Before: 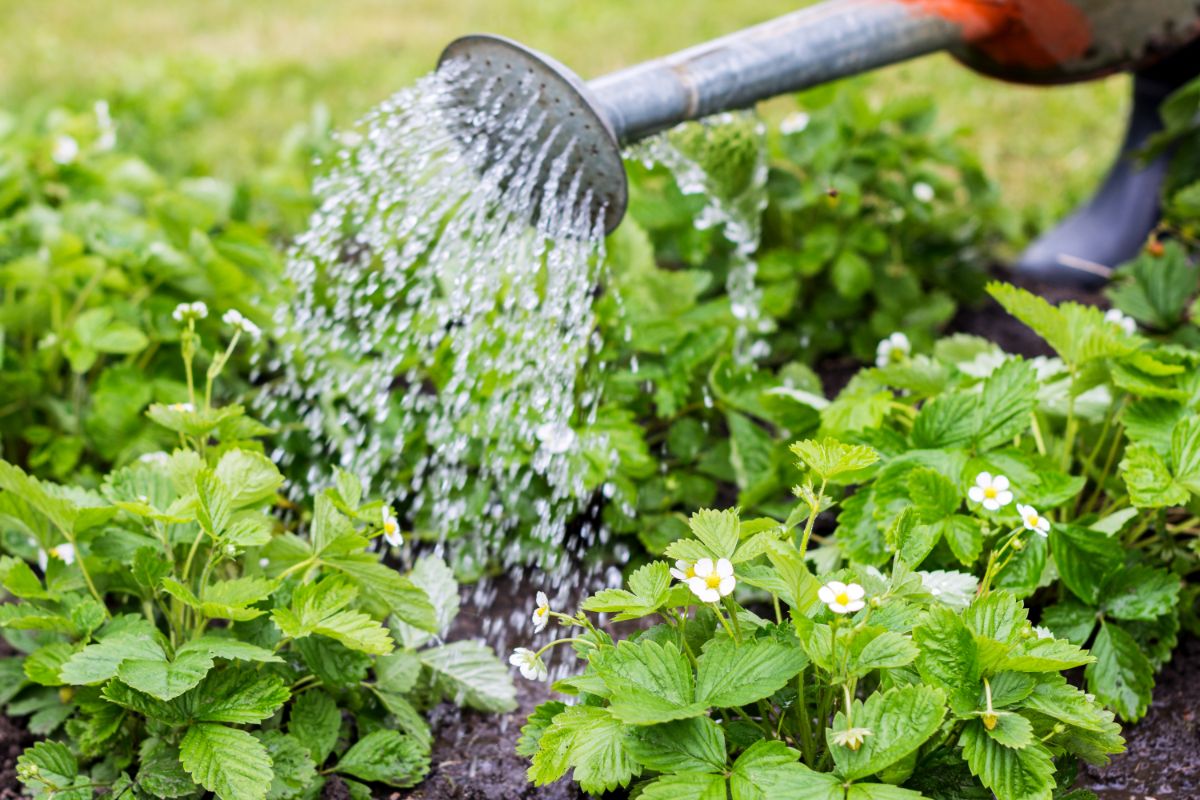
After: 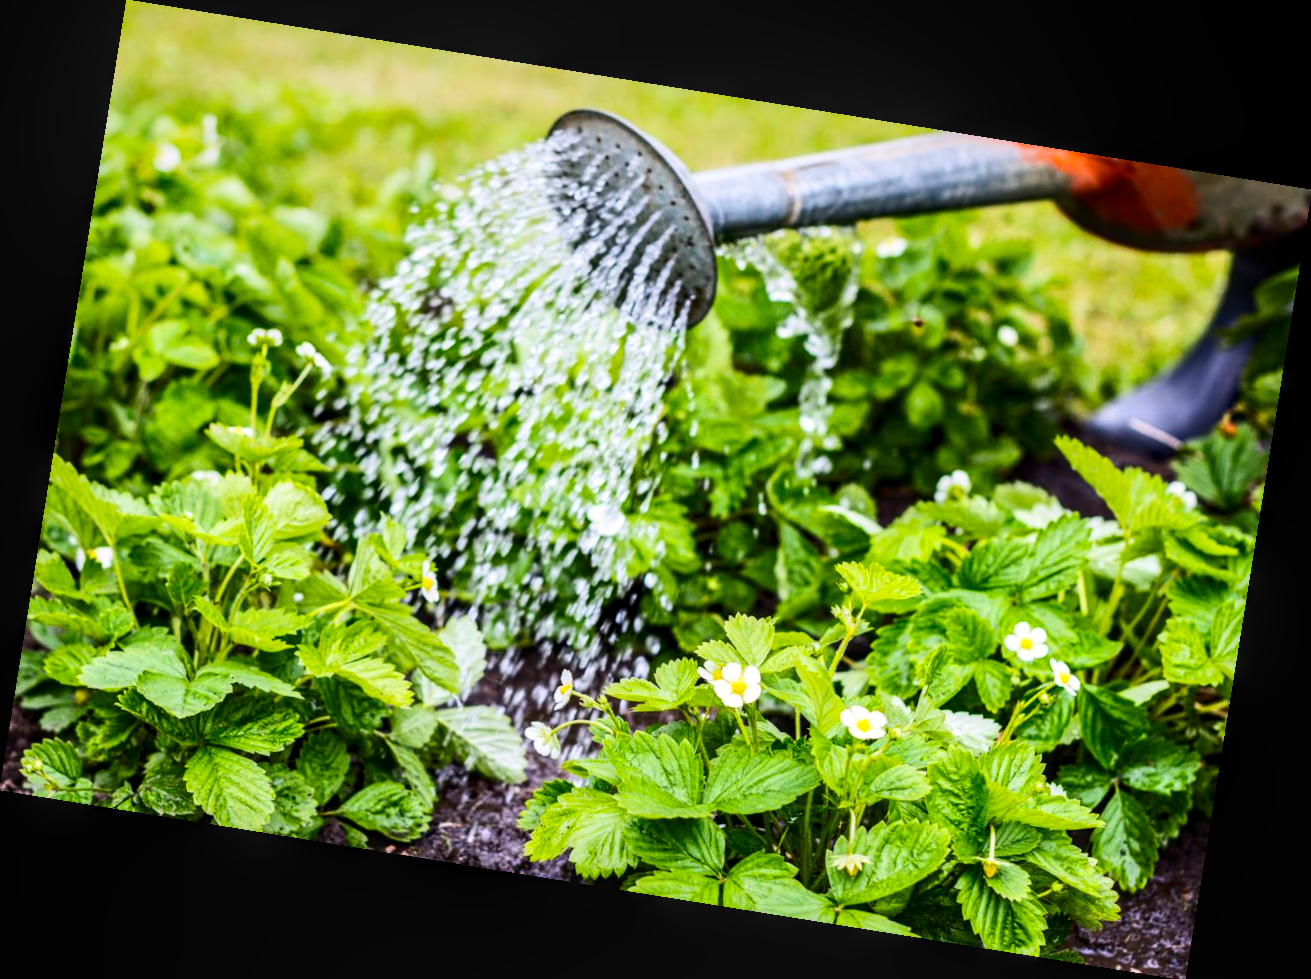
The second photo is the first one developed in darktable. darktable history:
color balance rgb: perceptual saturation grading › global saturation 20%, global vibrance 20%
local contrast: detail 130%
contrast brightness saturation: contrast 0.28
rotate and perspective: rotation 9.12°, automatic cropping off
